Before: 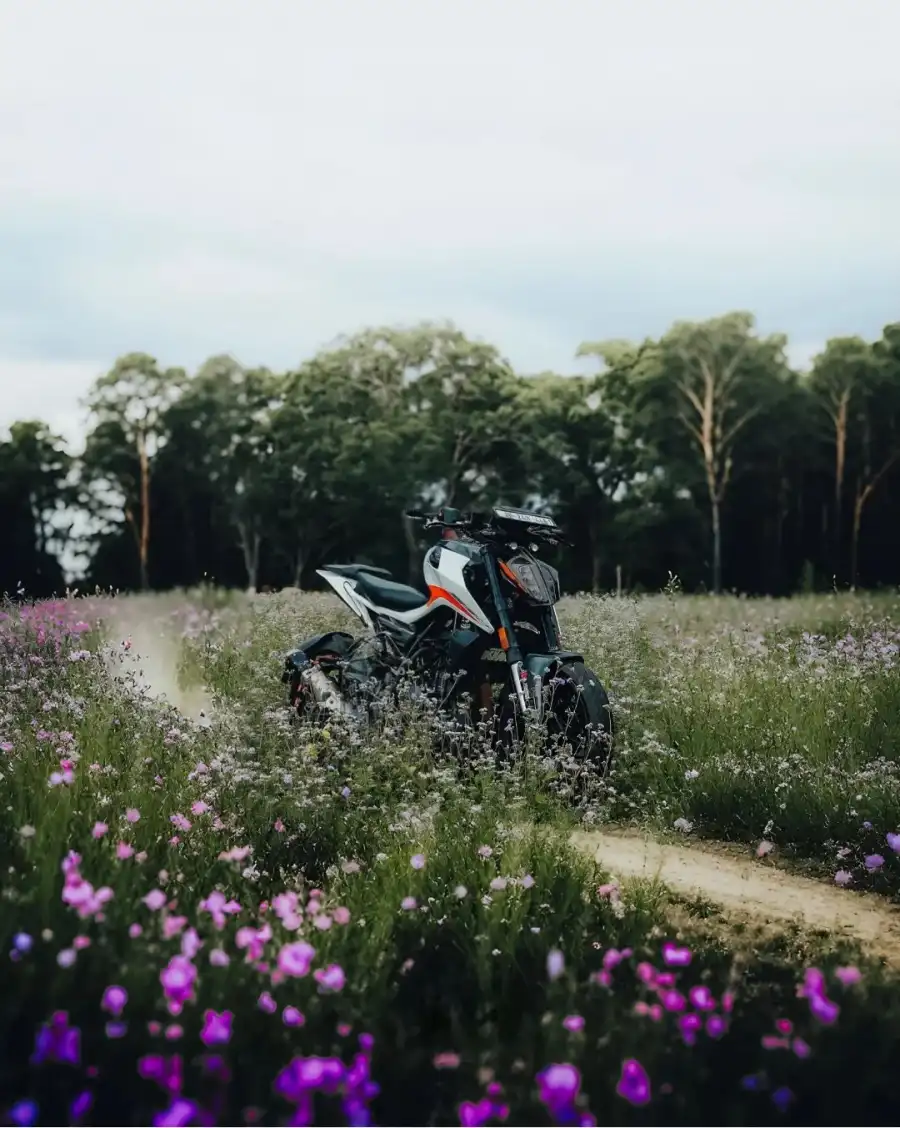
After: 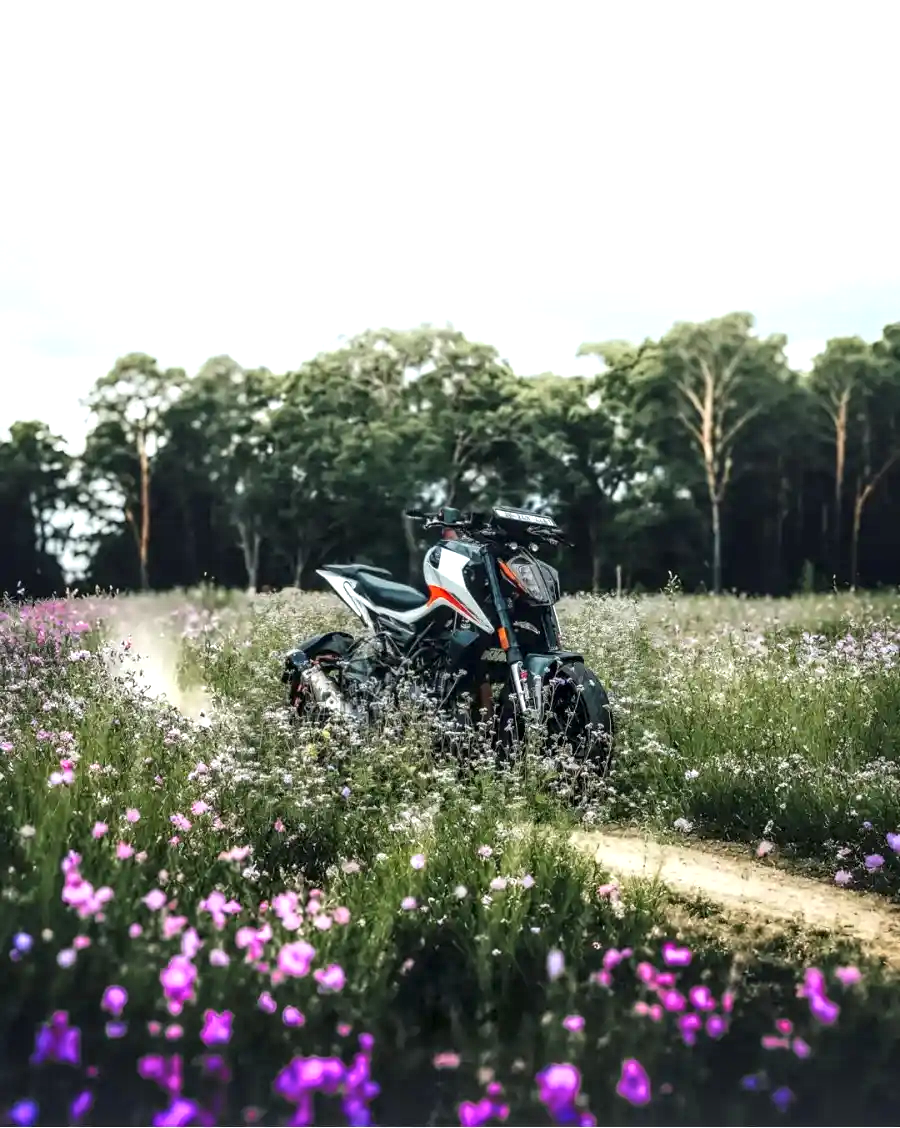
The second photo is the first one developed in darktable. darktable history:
local contrast: detail 142%
tone equalizer: on, module defaults
exposure: exposure 0.761 EV, compensate highlight preservation false
